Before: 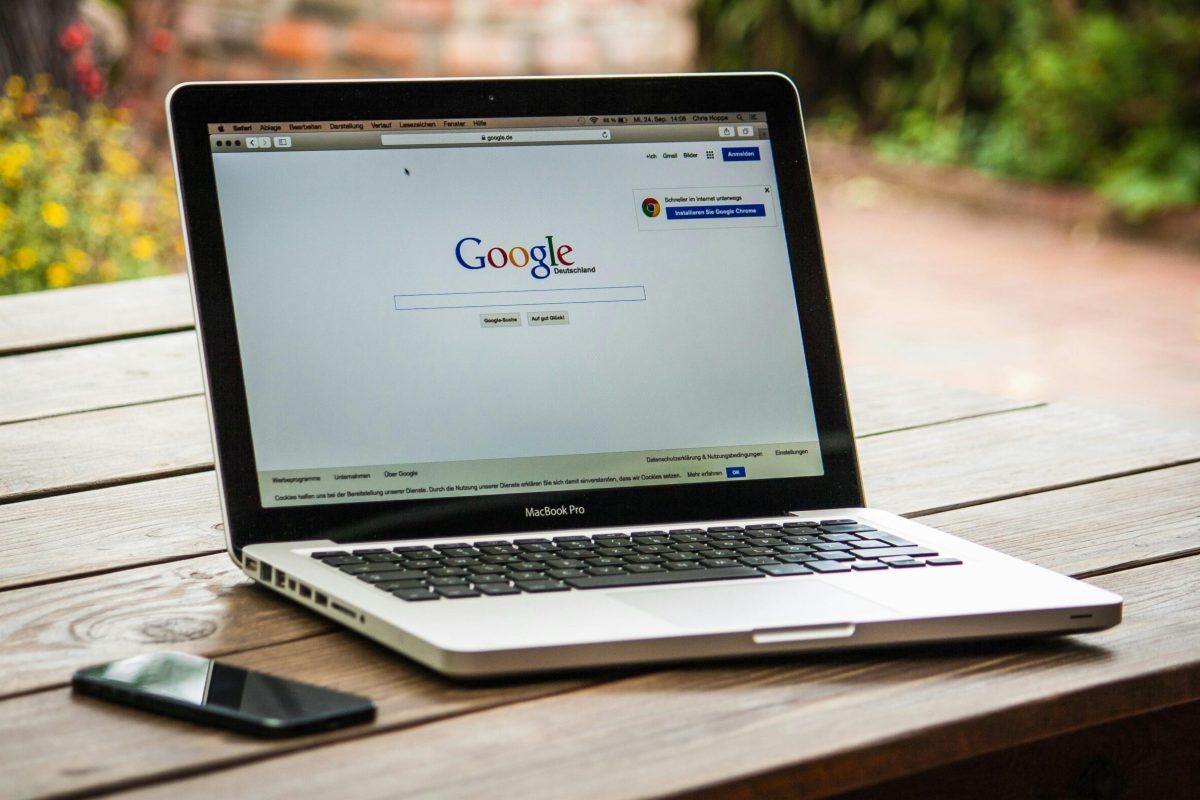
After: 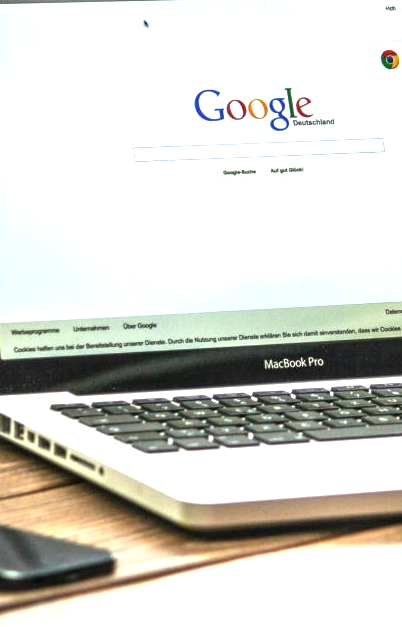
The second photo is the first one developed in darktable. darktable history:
exposure: black level correction 0.001, exposure 1.398 EV, compensate exposure bias true, compensate highlight preservation false
local contrast: on, module defaults
crop and rotate: left 21.77%, top 18.528%, right 44.676%, bottom 2.997%
